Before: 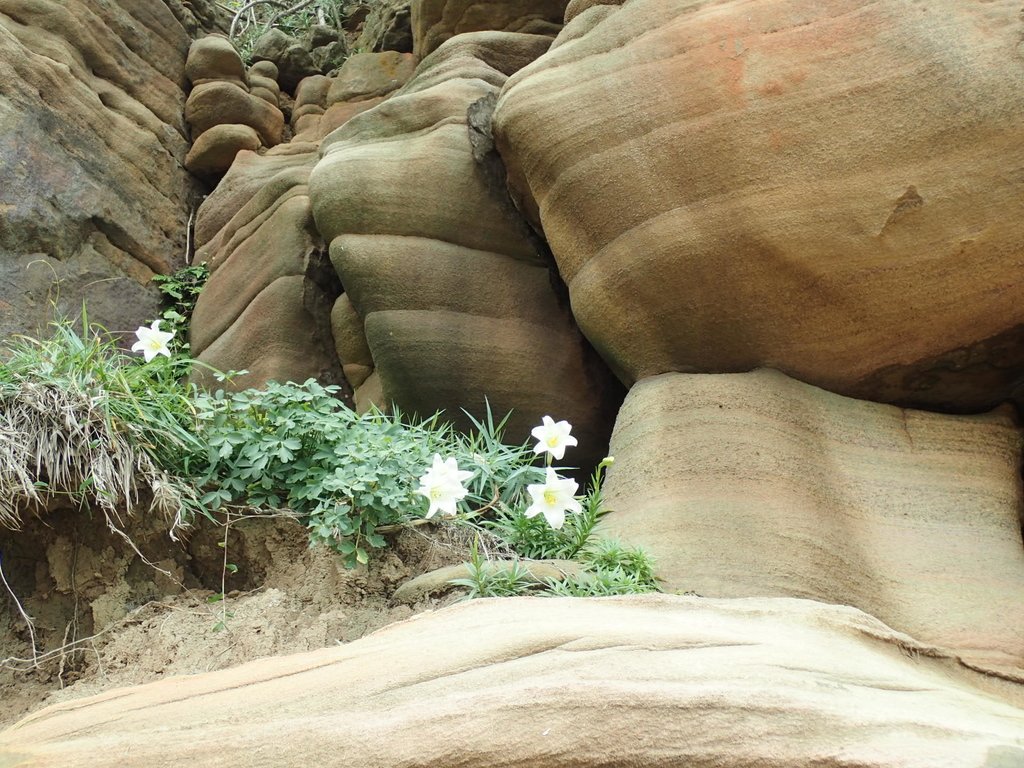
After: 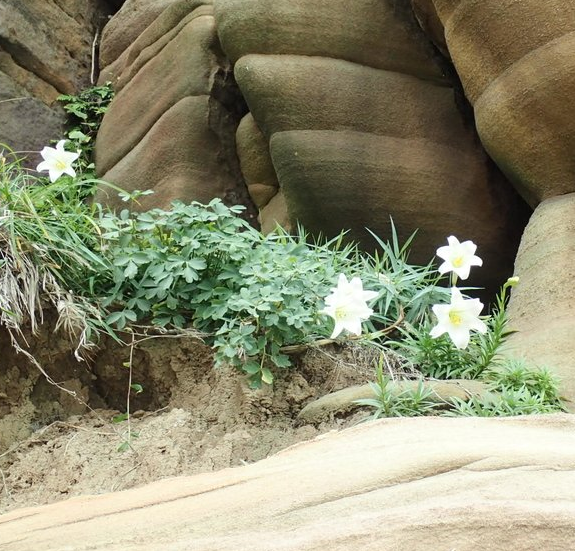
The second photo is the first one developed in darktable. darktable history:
color zones: curves: ch0 [(0.068, 0.464) (0.25, 0.5) (0.48, 0.508) (0.75, 0.536) (0.886, 0.476) (0.967, 0.456)]; ch1 [(0.066, 0.456) (0.25, 0.5) (0.616, 0.508) (0.746, 0.56) (0.934, 0.444)]
contrast brightness saturation: contrast 0.072
crop: left 9.279%, top 23.441%, right 34.513%, bottom 4.76%
tone equalizer: edges refinement/feathering 500, mask exposure compensation -1.57 EV, preserve details no
